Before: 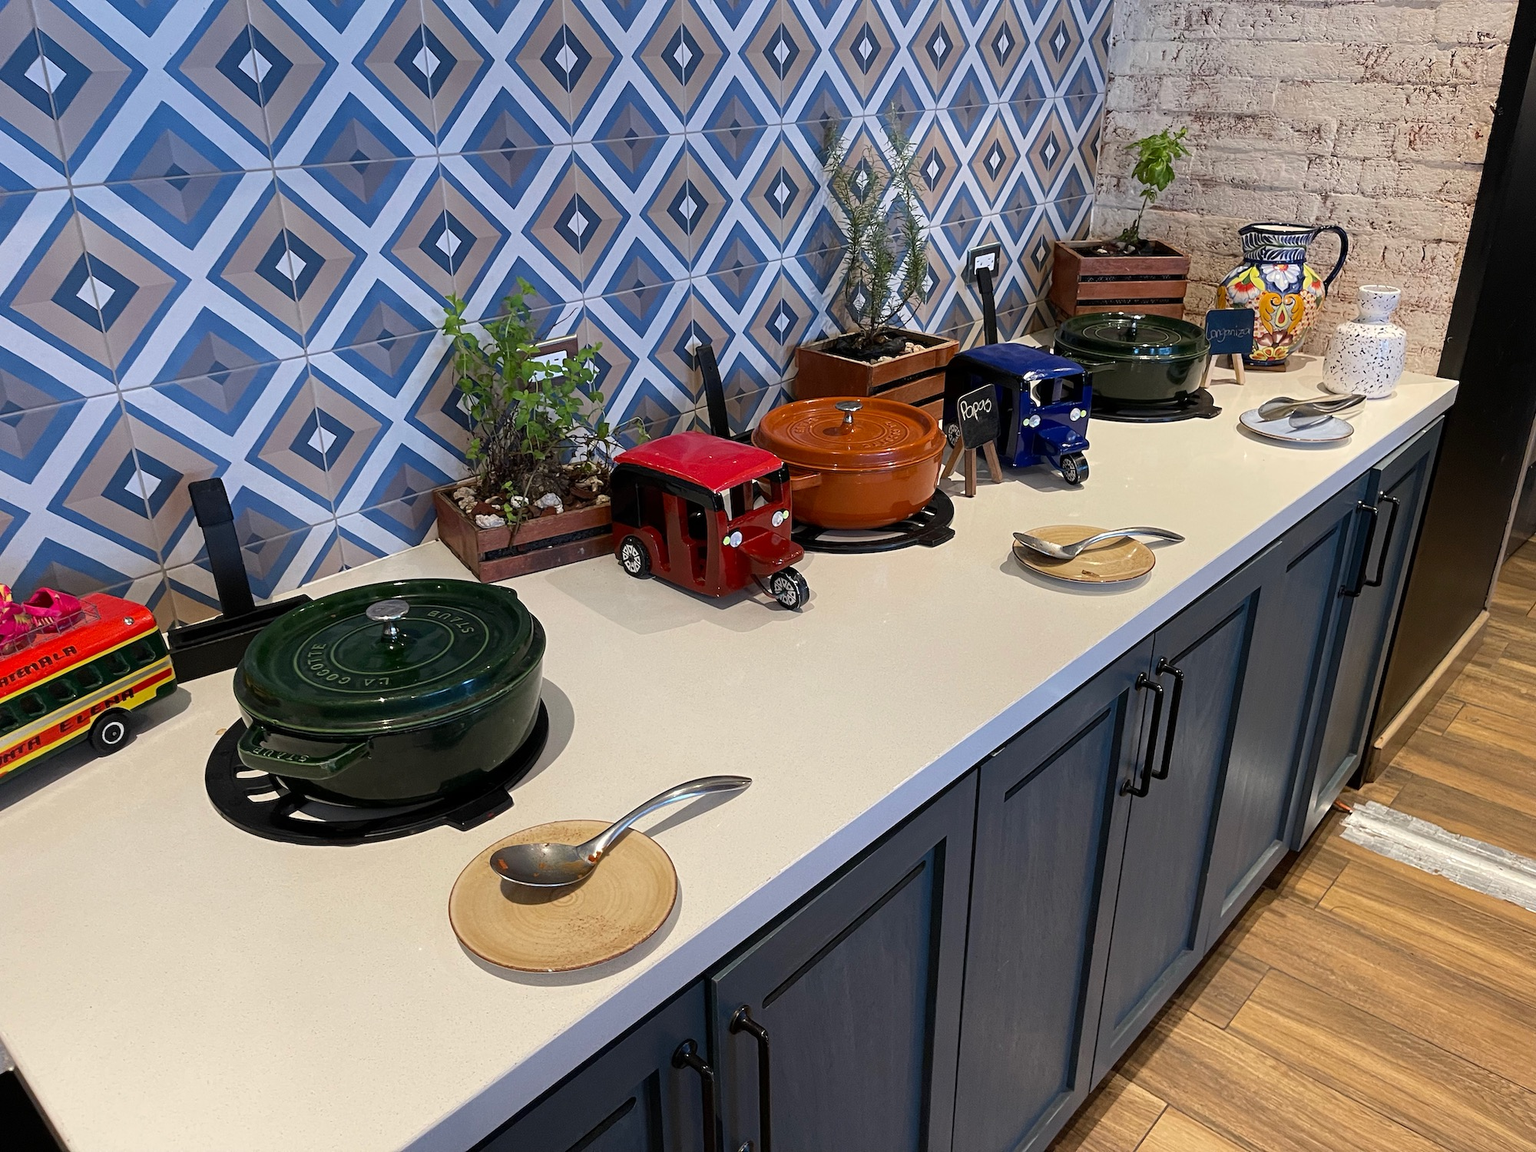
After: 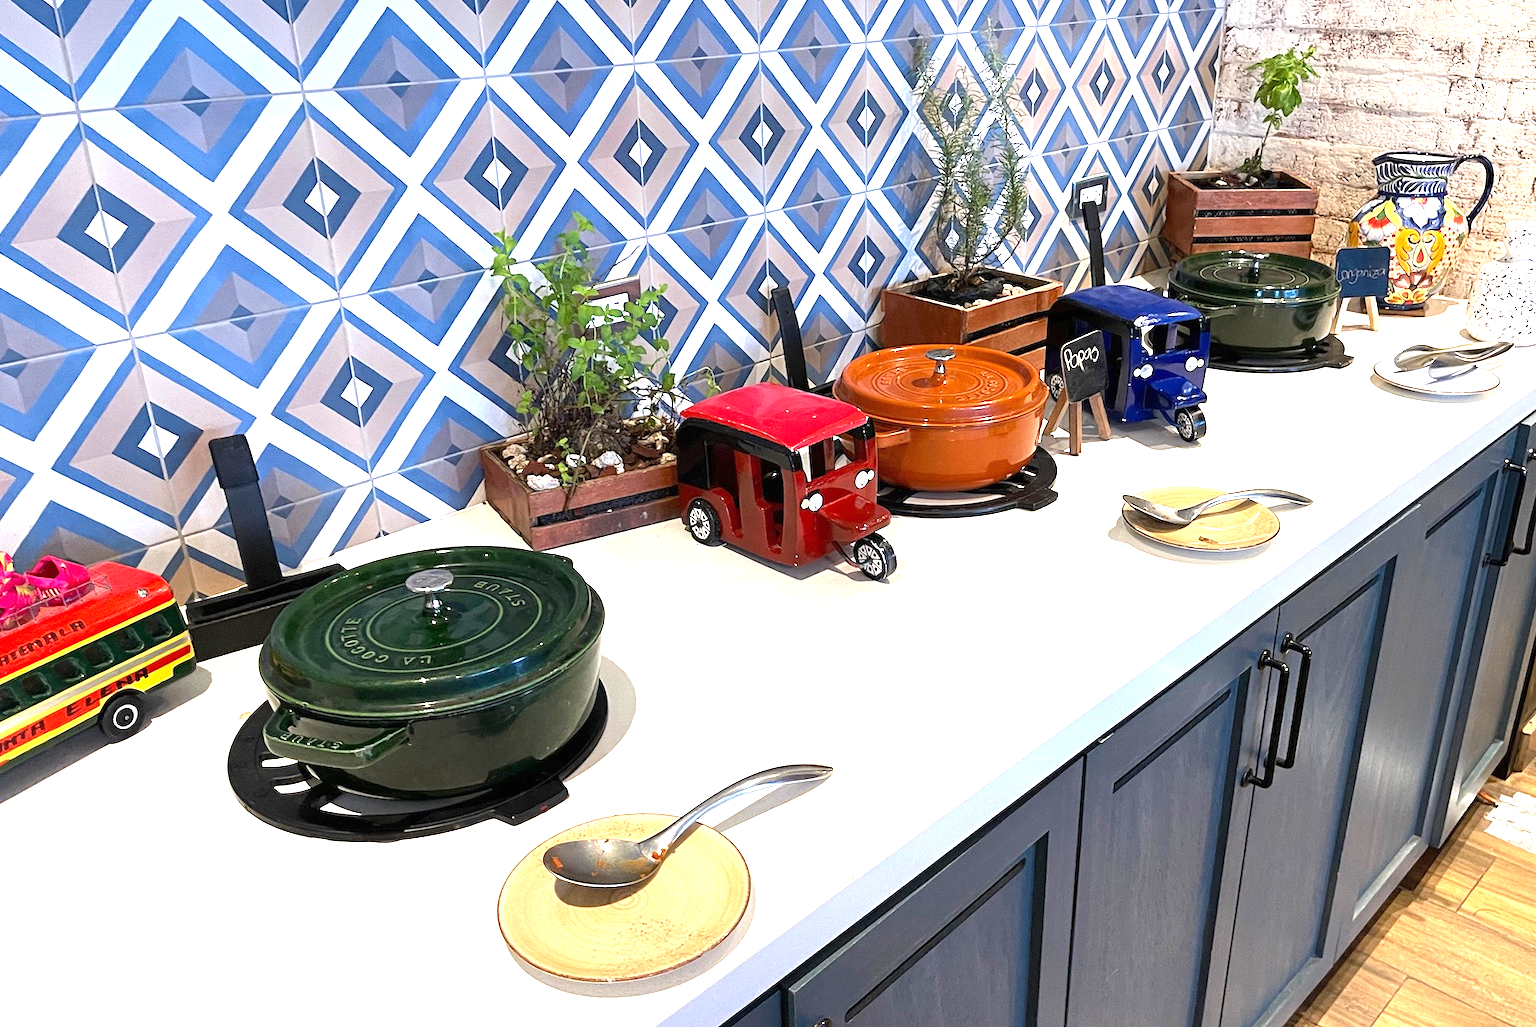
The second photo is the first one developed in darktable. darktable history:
exposure: black level correction 0, exposure 1.45 EV, compensate exposure bias true, compensate highlight preservation false
crop: top 7.49%, right 9.717%, bottom 11.943%
